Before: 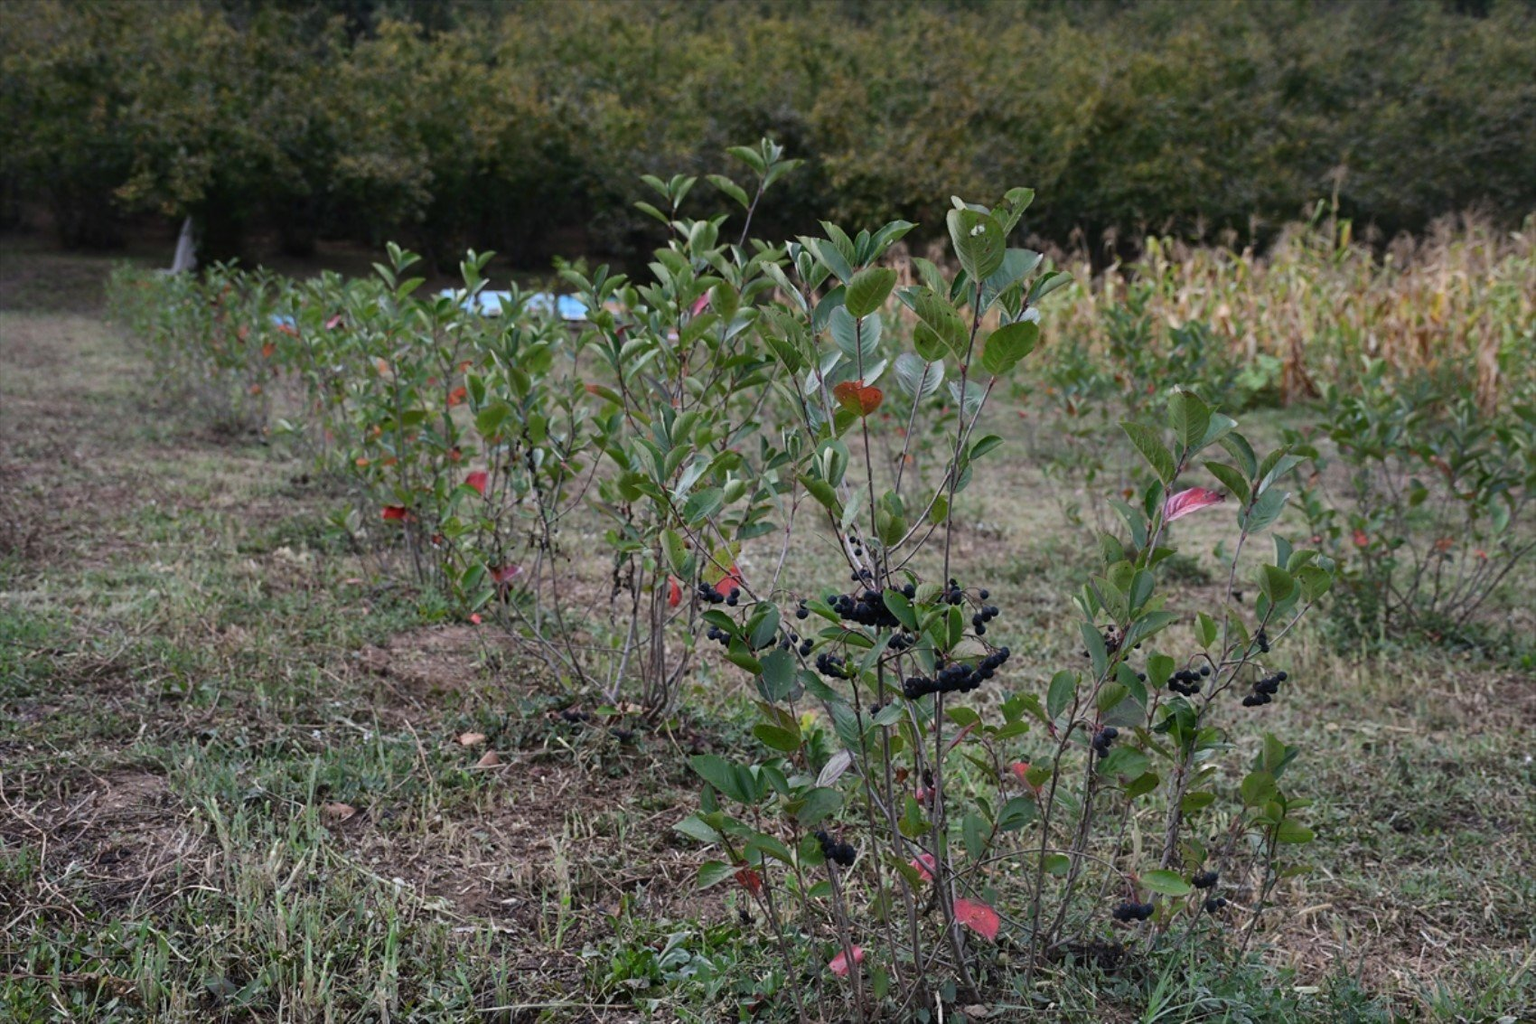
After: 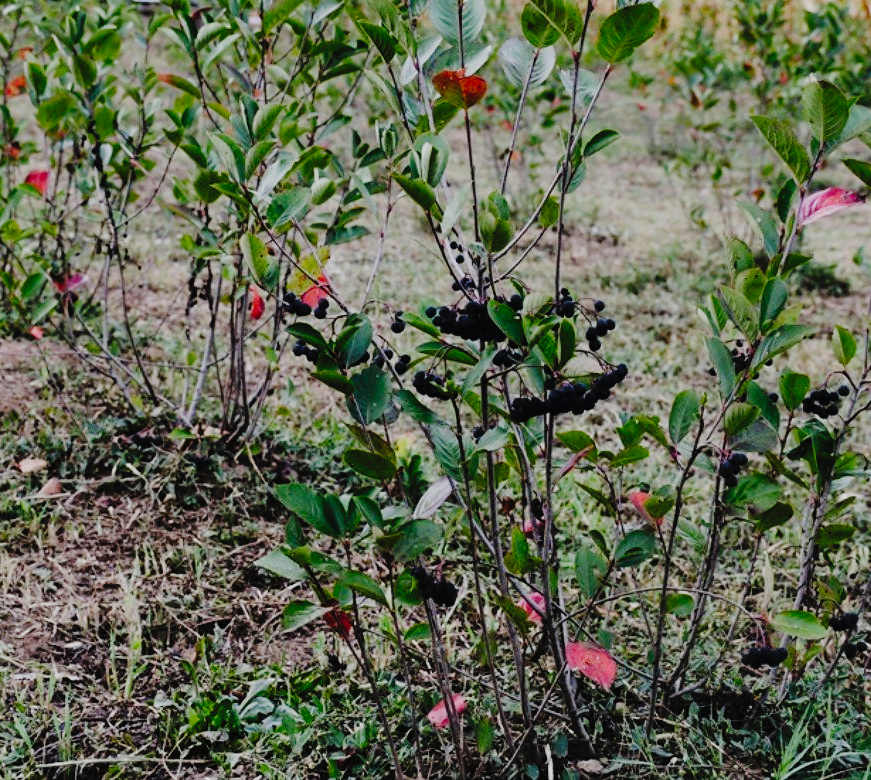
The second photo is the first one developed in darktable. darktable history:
filmic rgb: black relative exposure -5.1 EV, white relative exposure 3.98 EV, hardness 2.9, contrast 1.191, highlights saturation mix -28.52%
color balance rgb: perceptual saturation grading › global saturation 20%, perceptual saturation grading › highlights -49.048%, perceptual saturation grading › shadows 24.151%, global vibrance 20%
crop and rotate: left 28.939%, top 31.155%, right 19.811%
tone curve: curves: ch0 [(0, 0) (0.003, 0.031) (0.011, 0.033) (0.025, 0.038) (0.044, 0.049) (0.069, 0.059) (0.1, 0.071) (0.136, 0.093) (0.177, 0.142) (0.224, 0.204) (0.277, 0.292) (0.335, 0.387) (0.399, 0.484) (0.468, 0.567) (0.543, 0.643) (0.623, 0.712) (0.709, 0.776) (0.801, 0.837) (0.898, 0.903) (1, 1)], preserve colors none
